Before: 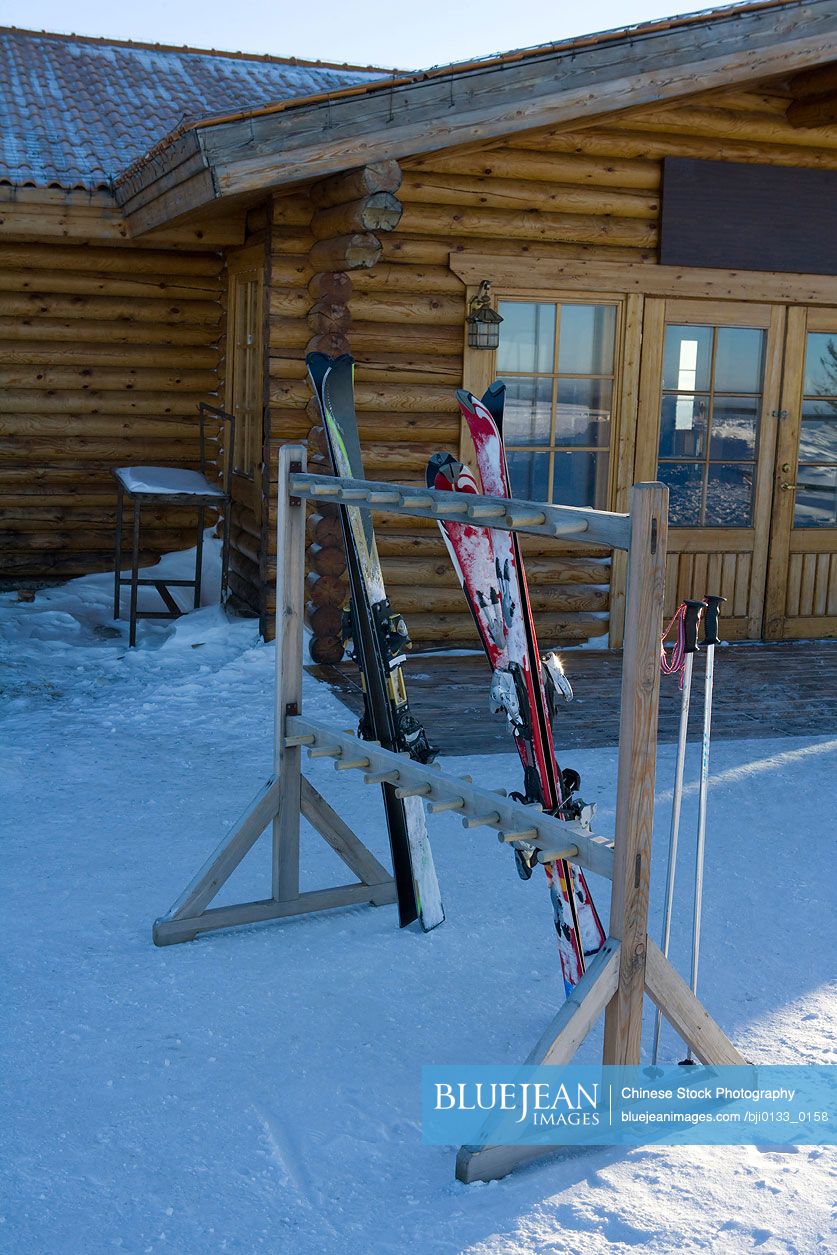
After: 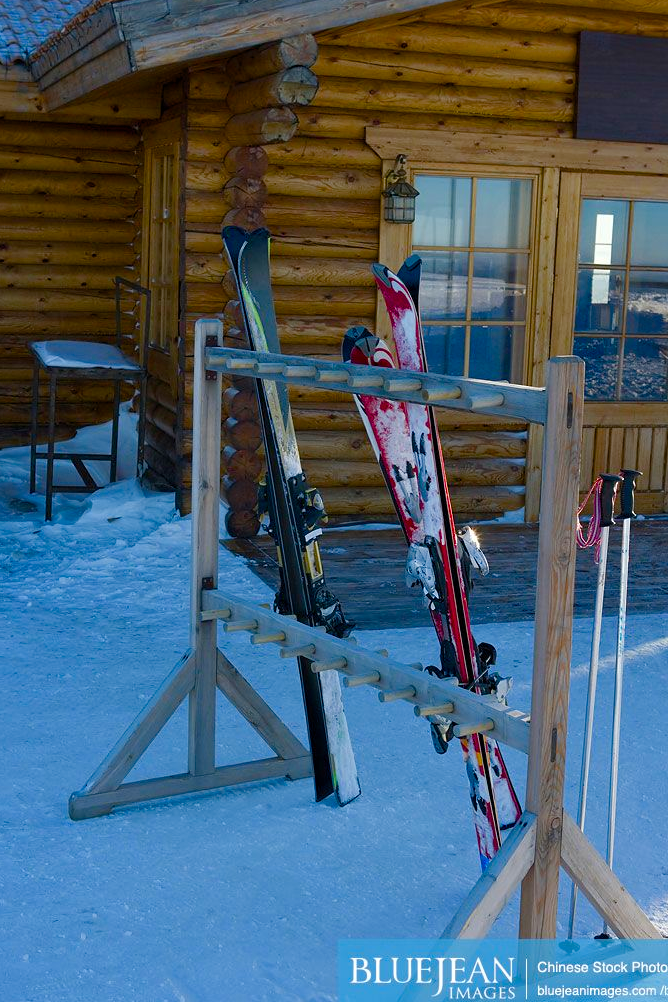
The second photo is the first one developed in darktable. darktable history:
crop and rotate: left 10.071%, top 10.071%, right 10.02%, bottom 10.02%
color balance rgb: perceptual saturation grading › global saturation 20%, perceptual saturation grading › highlights -25%, perceptual saturation grading › shadows 50%
